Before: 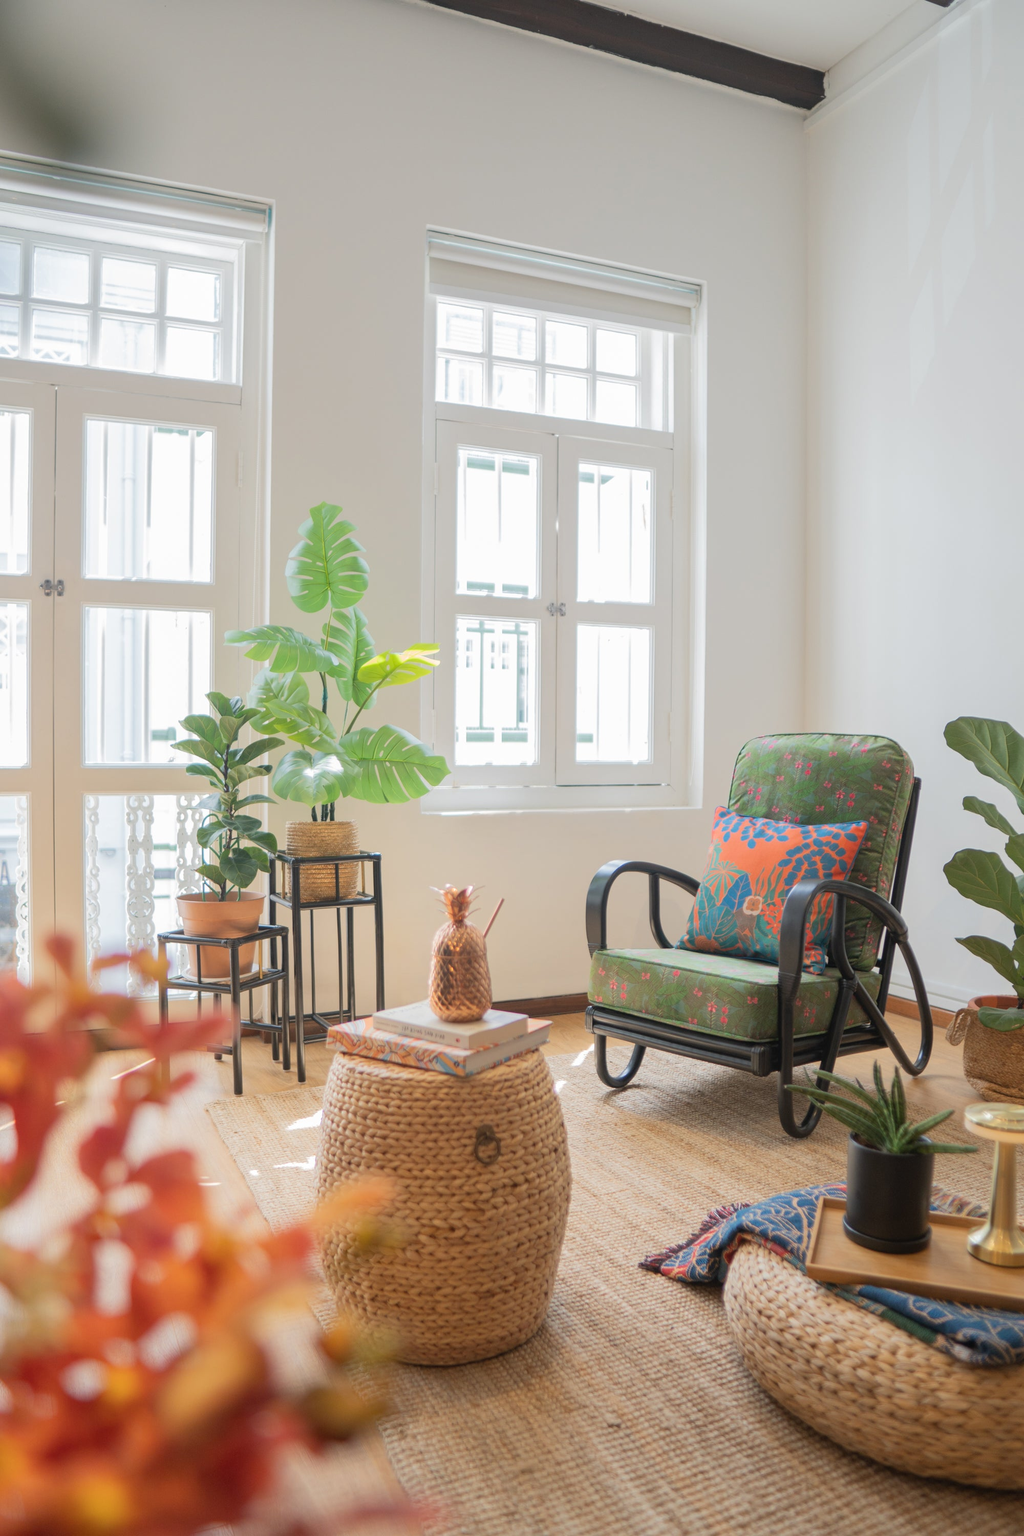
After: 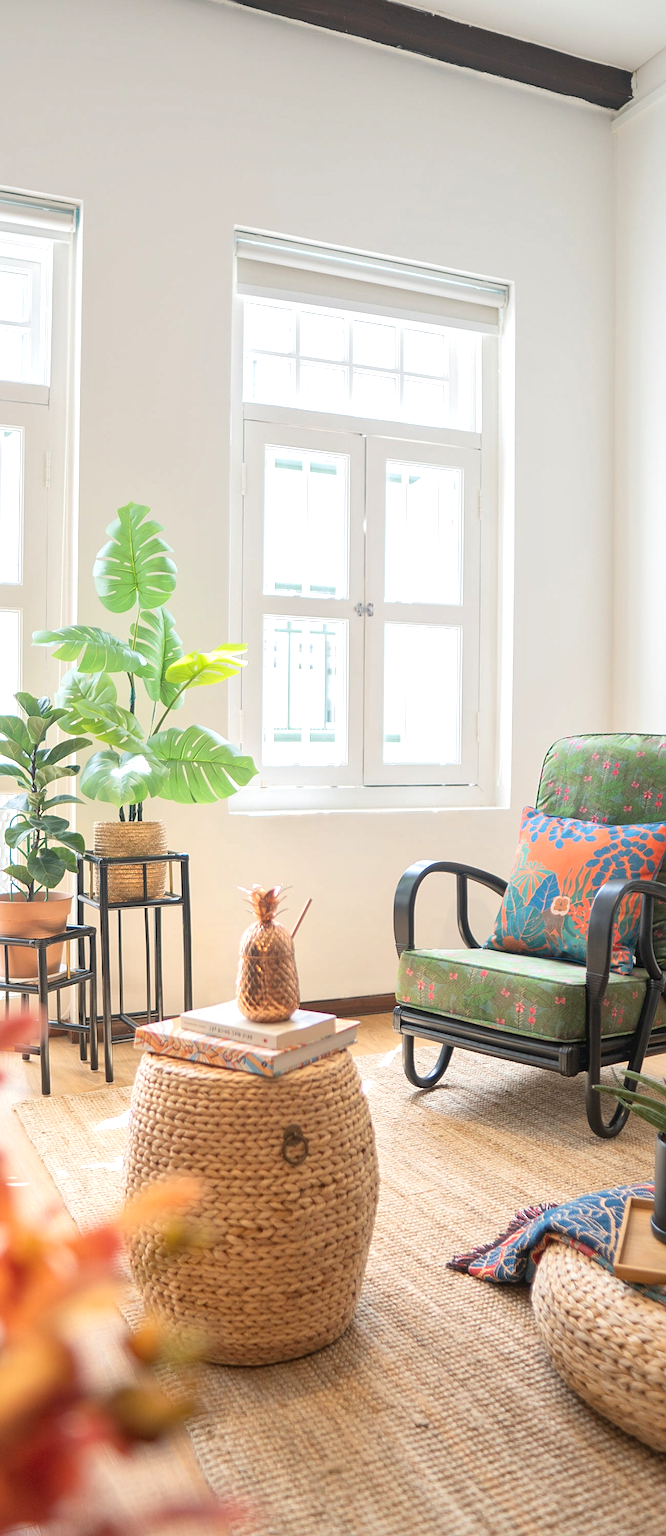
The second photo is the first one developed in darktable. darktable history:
crop and rotate: left 18.819%, right 16.115%
exposure: black level correction 0.001, exposure 0.499 EV, compensate highlight preservation false
sharpen: on, module defaults
local contrast: mode bilateral grid, contrast 20, coarseness 50, detail 119%, midtone range 0.2
